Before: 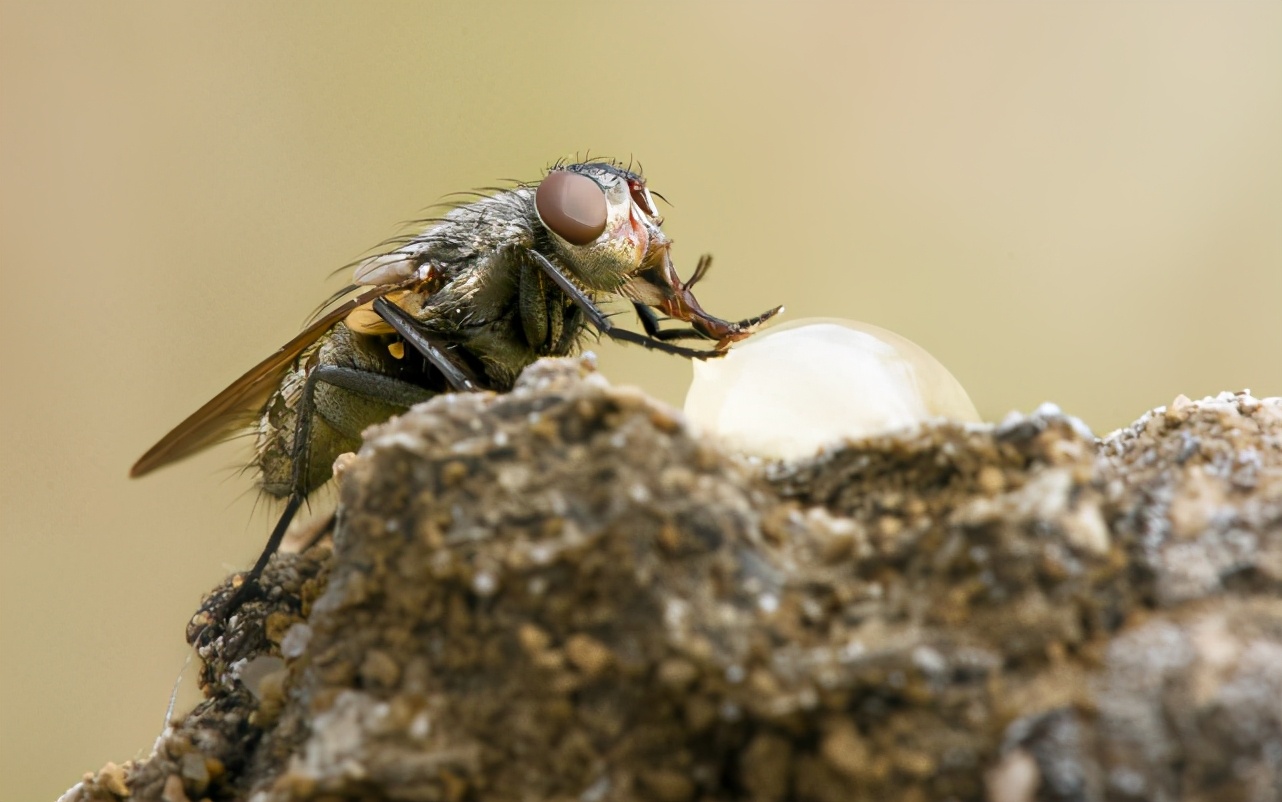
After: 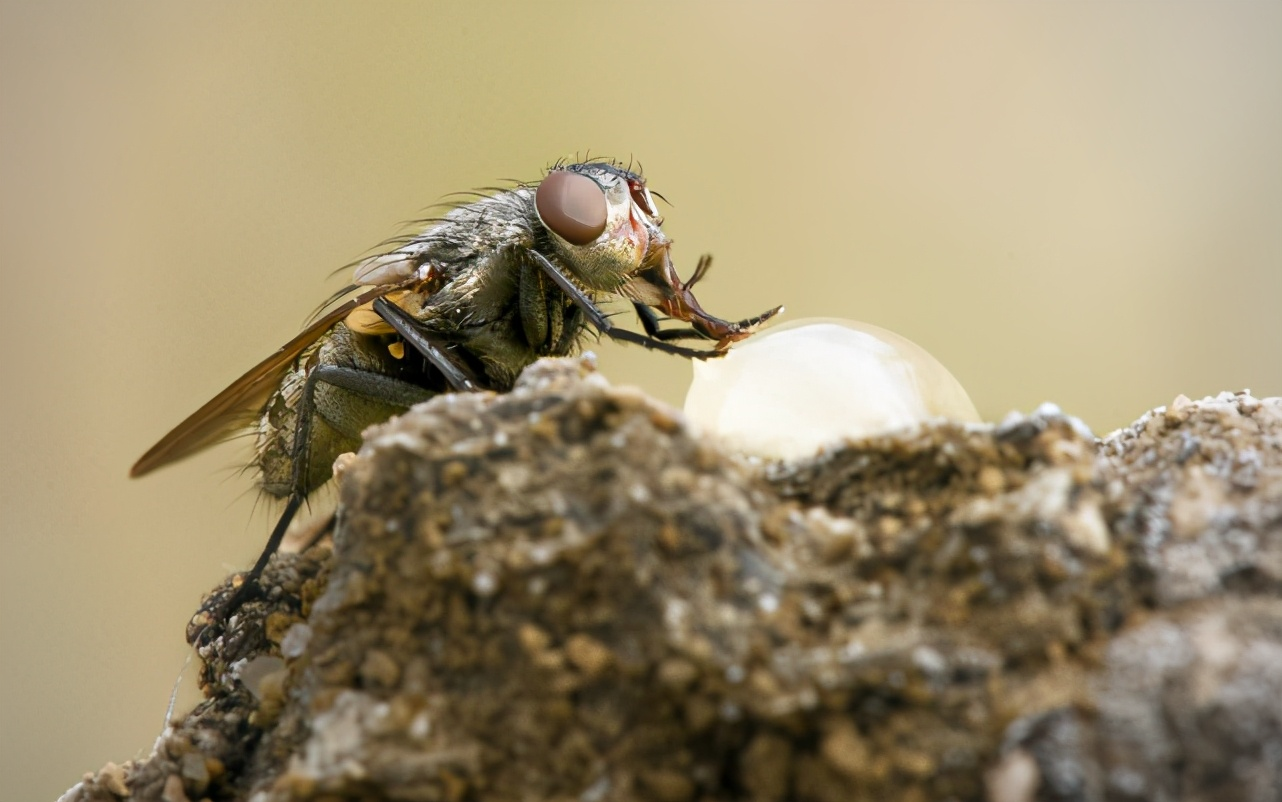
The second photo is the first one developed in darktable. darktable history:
vignetting: brightness -0.281, center (-0.033, -0.048)
